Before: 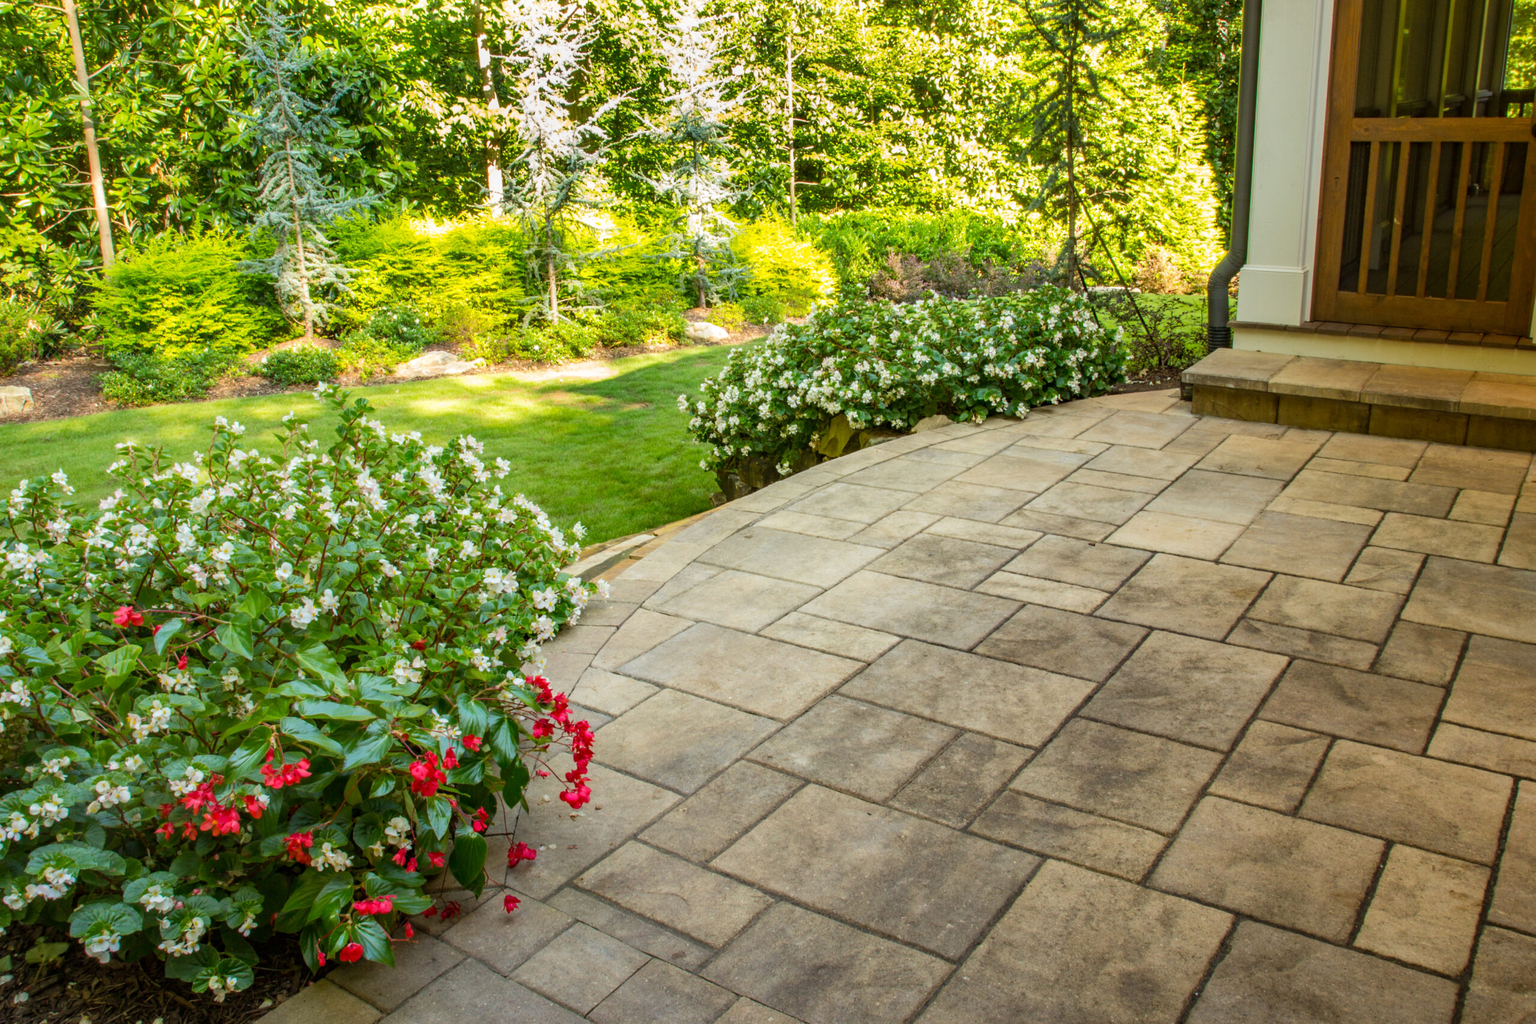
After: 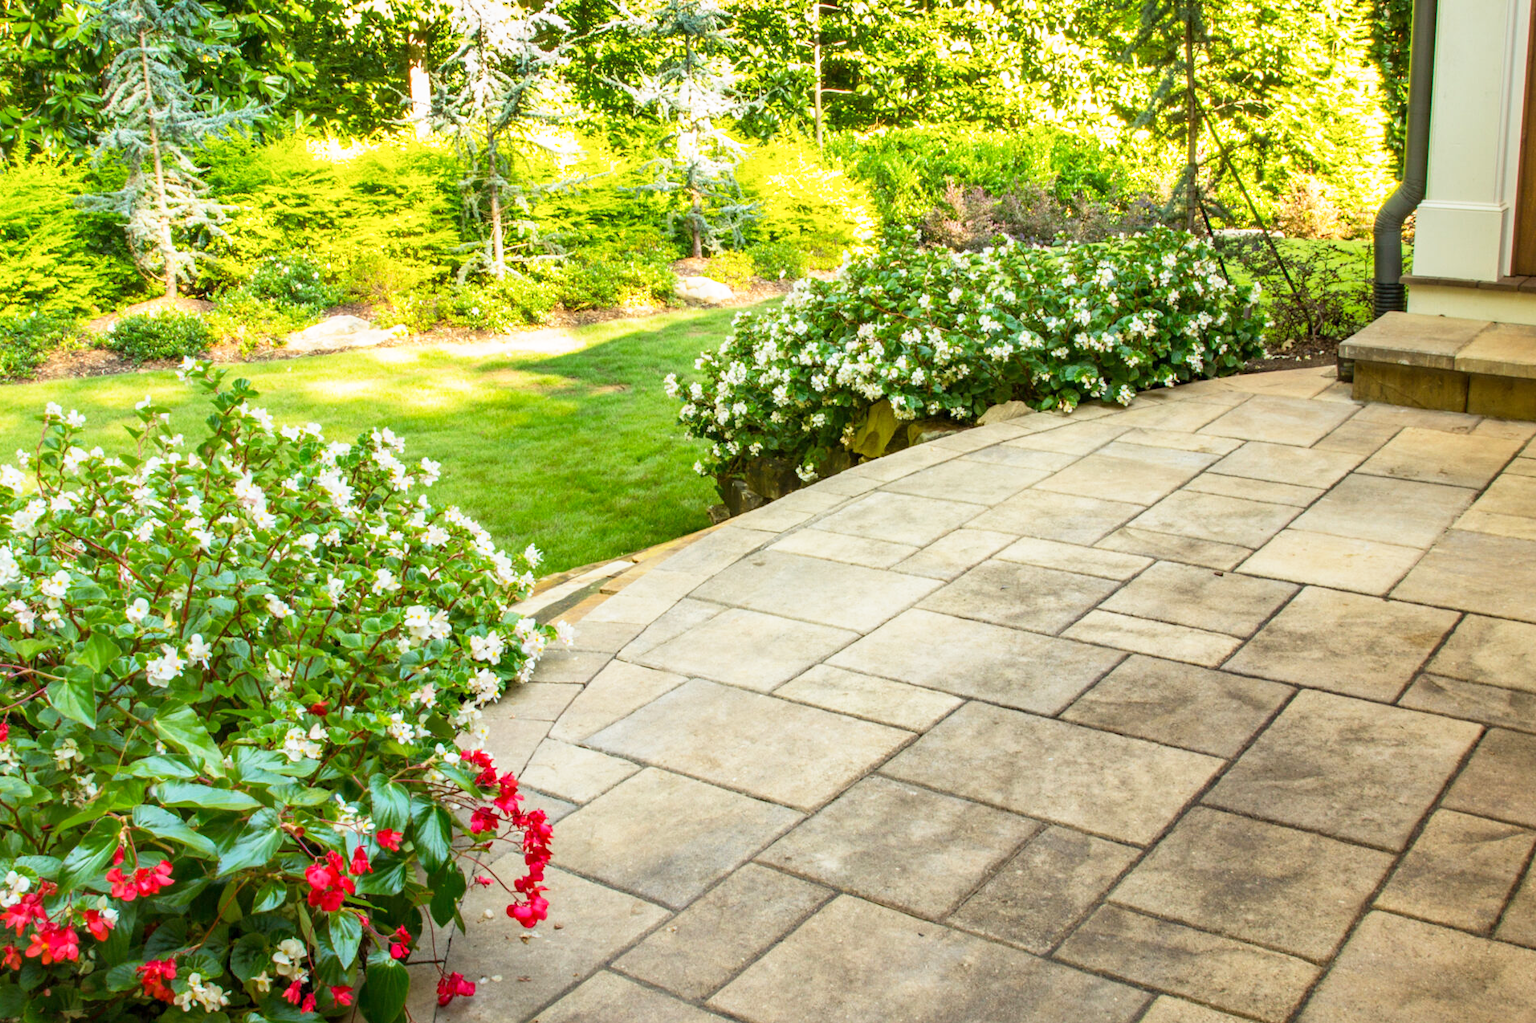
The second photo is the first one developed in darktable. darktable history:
base curve: curves: ch0 [(0, 0) (0.579, 0.807) (1, 1)], preserve colors none
crop and rotate: left 11.831%, top 11.346%, right 13.429%, bottom 13.899%
